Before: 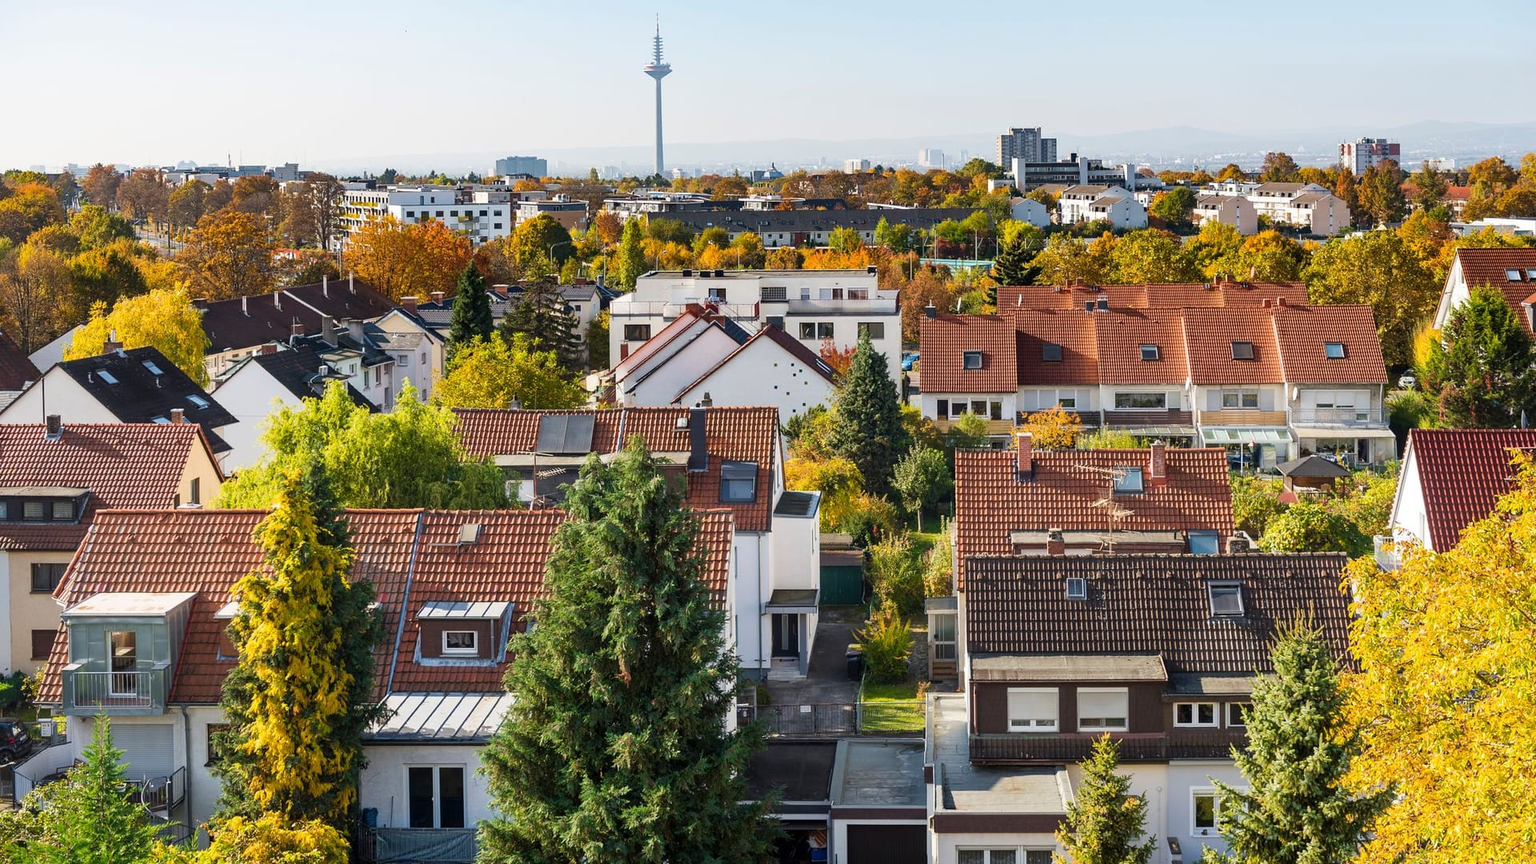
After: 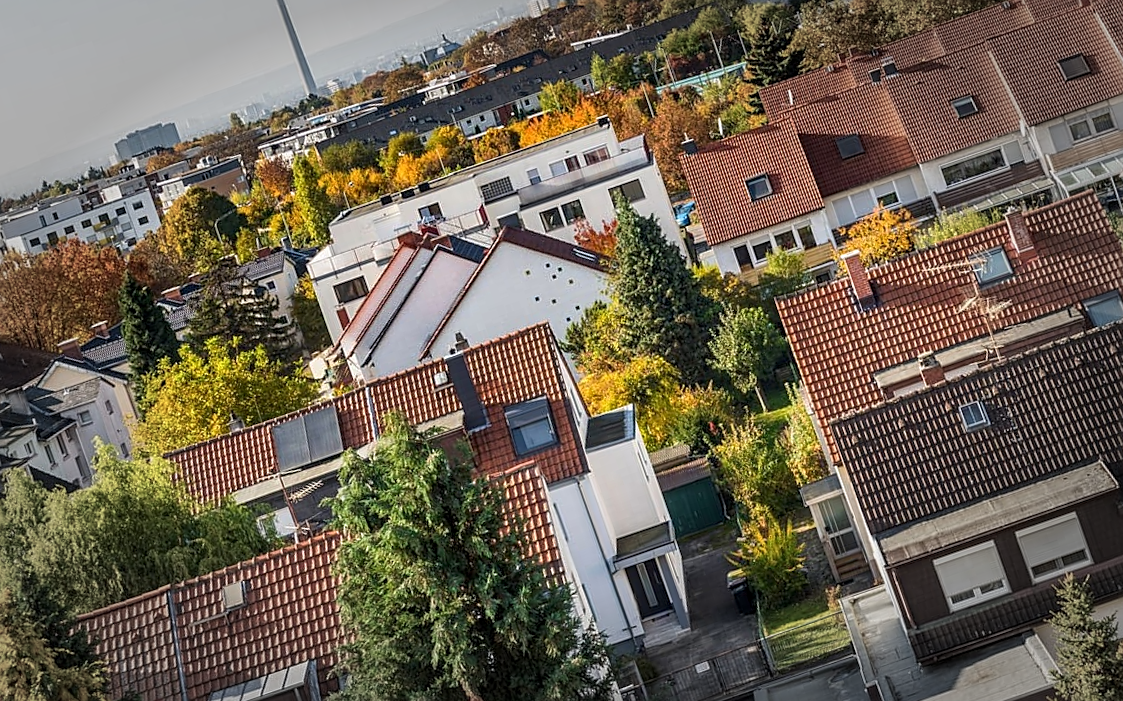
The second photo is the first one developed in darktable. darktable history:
sharpen: on, module defaults
crop and rotate: angle 18.88°, left 6.798%, right 4.182%, bottom 1.131%
vignetting: fall-off start 66.56%, fall-off radius 39.74%, automatic ratio true, width/height ratio 0.664
local contrast: on, module defaults
